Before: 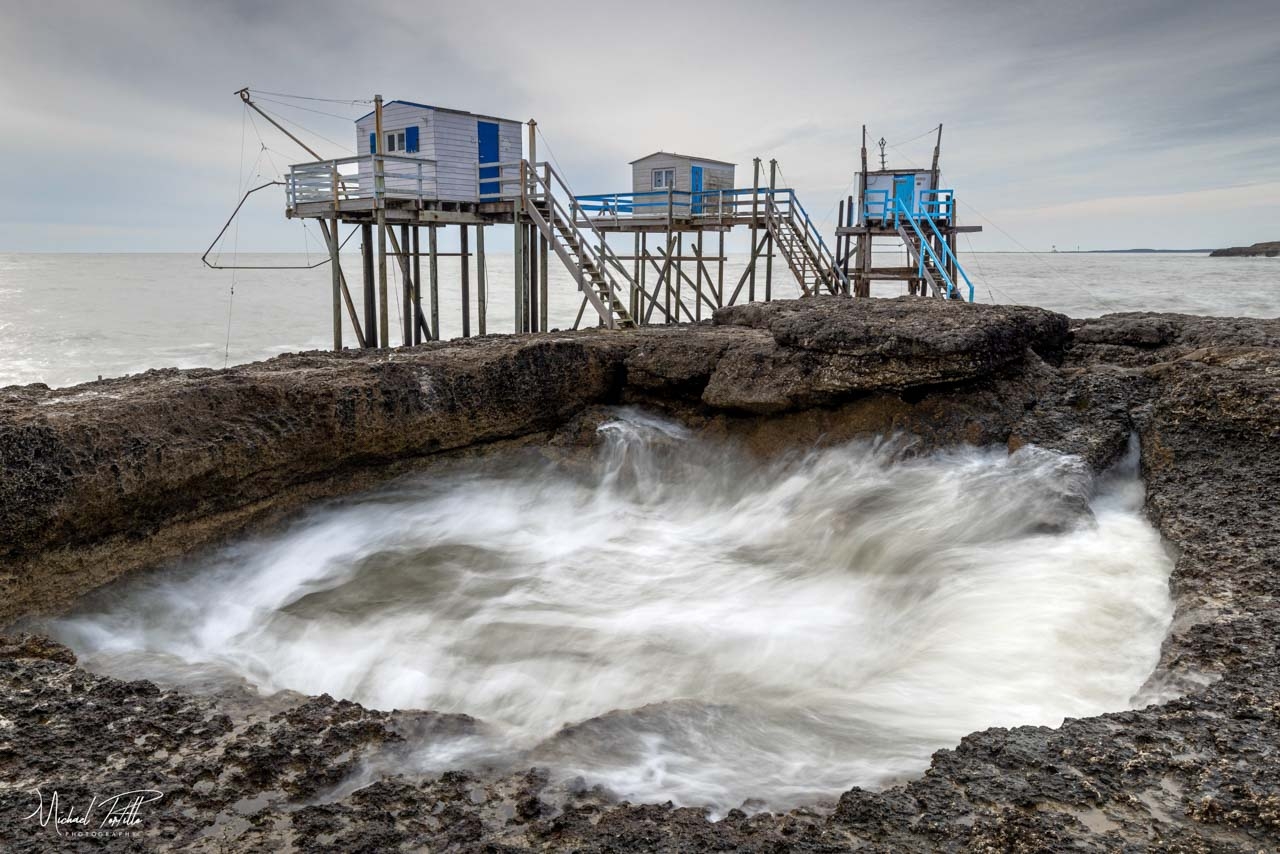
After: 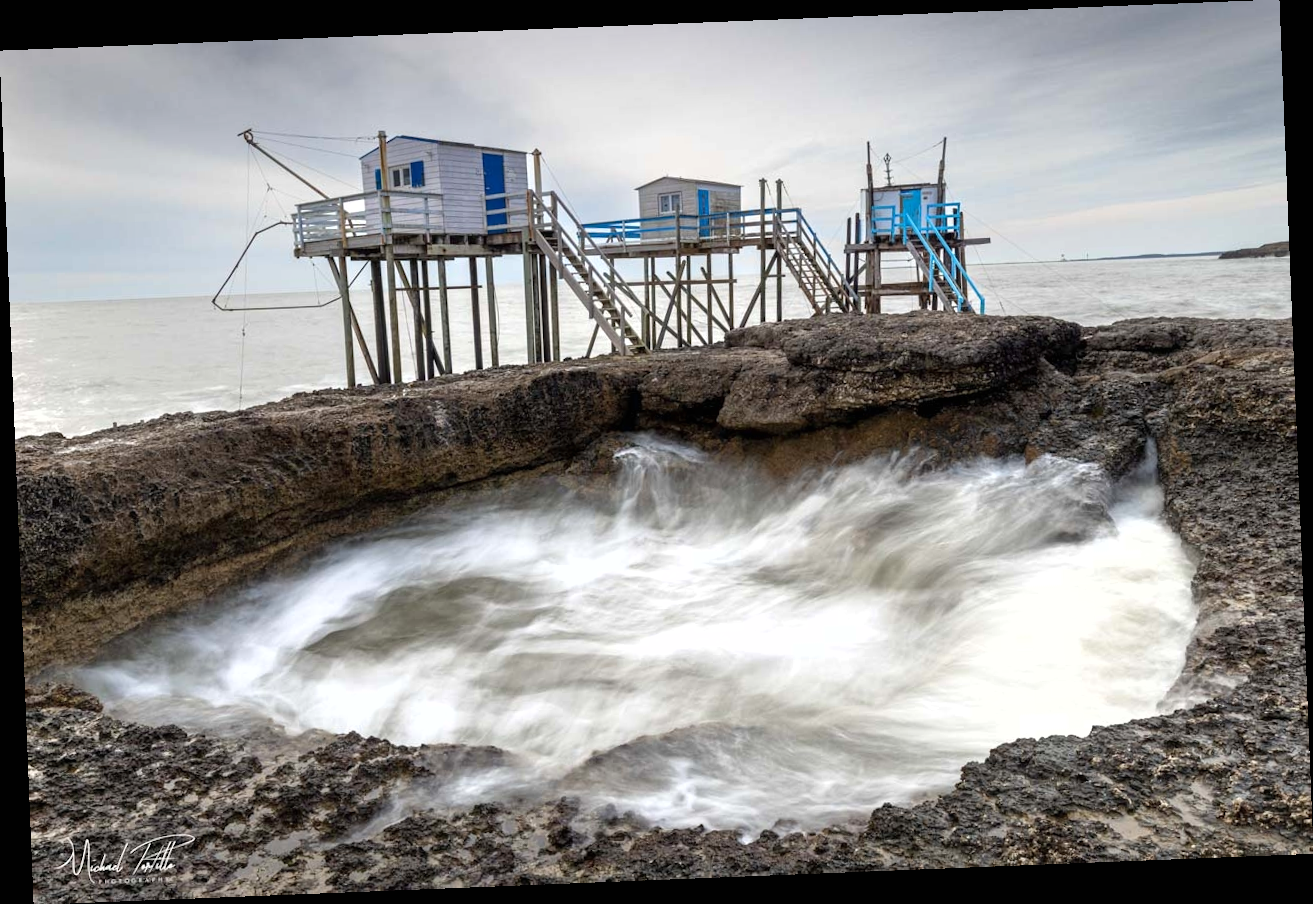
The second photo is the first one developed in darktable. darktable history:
shadows and highlights: shadows 29.61, highlights -30.47, low approximation 0.01, soften with gaussian
exposure: black level correction 0, exposure 0.3 EV, compensate highlight preservation false
rotate and perspective: rotation -2.29°, automatic cropping off
